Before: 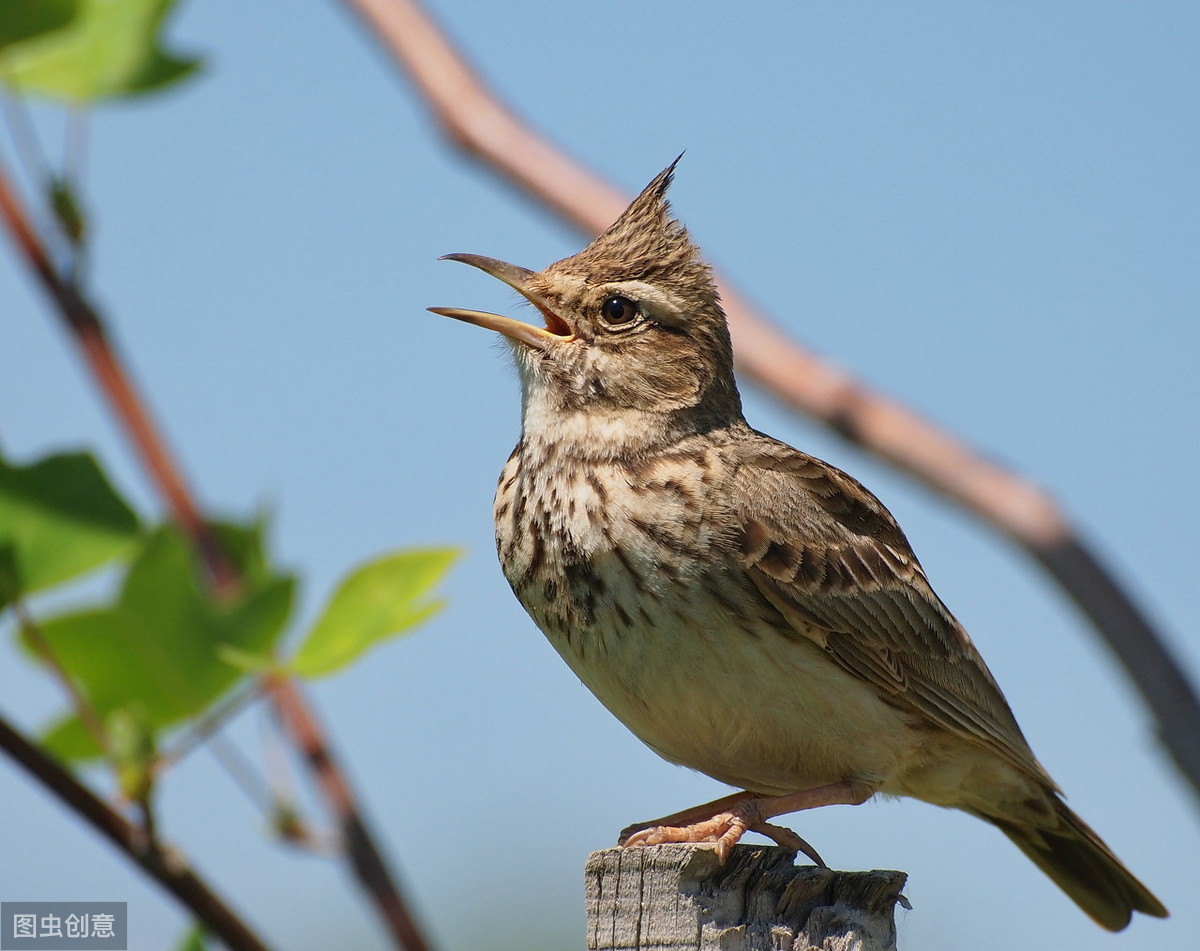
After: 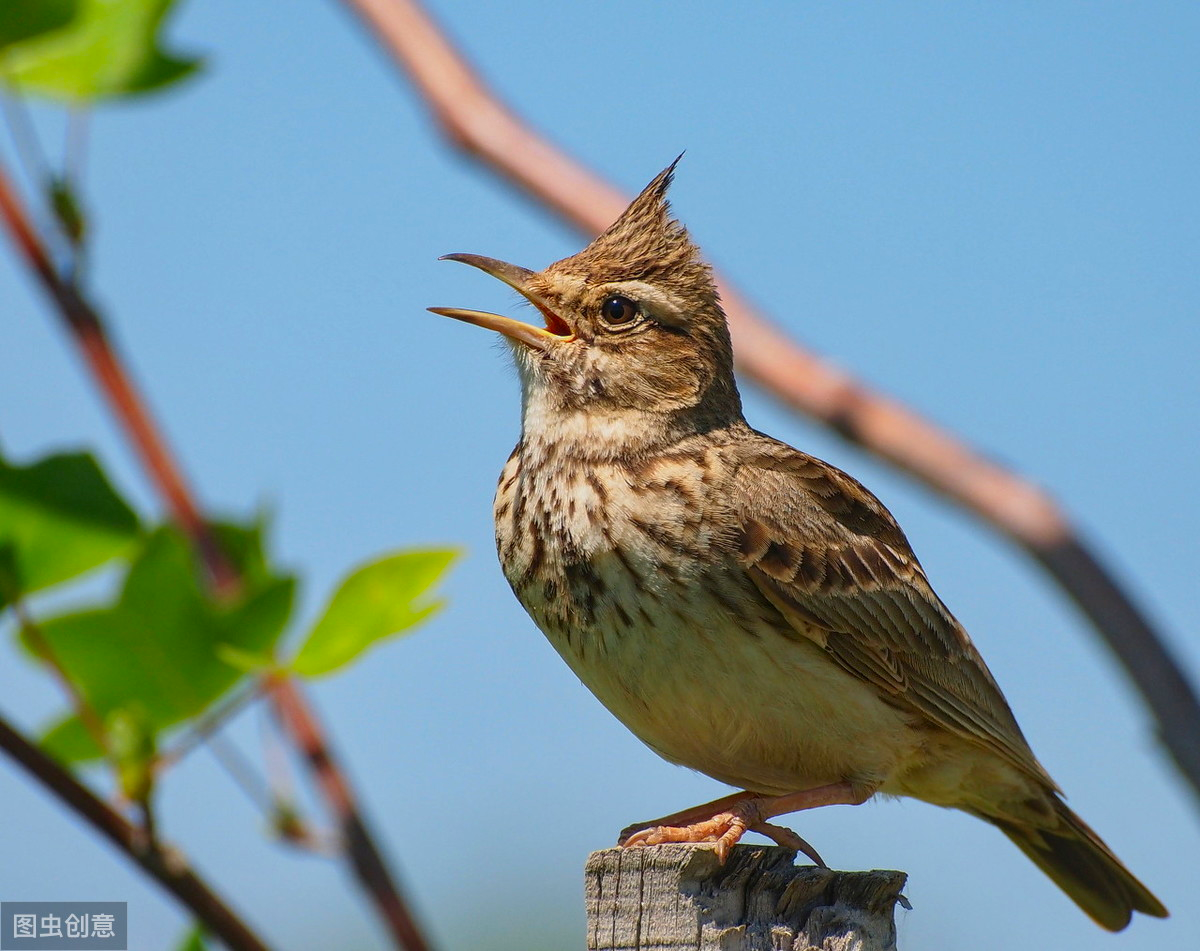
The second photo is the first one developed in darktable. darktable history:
local contrast: detail 110%
exposure: compensate highlight preservation false
contrast brightness saturation: brightness -0.02, saturation 0.35
